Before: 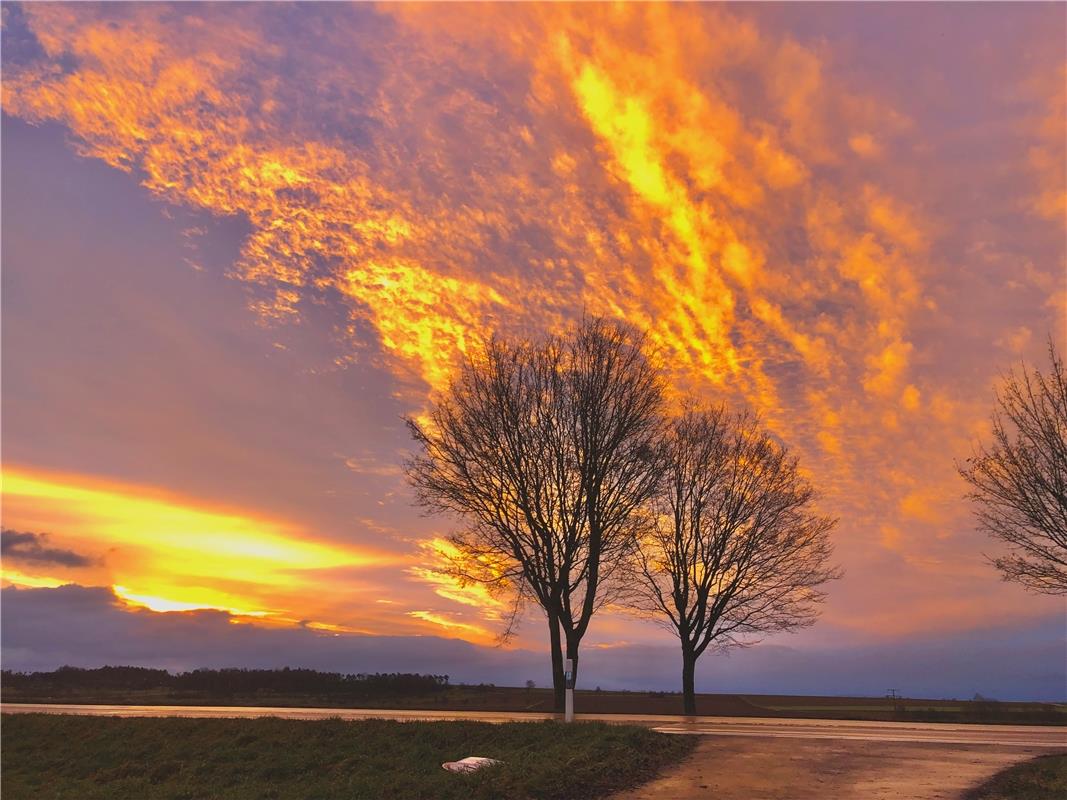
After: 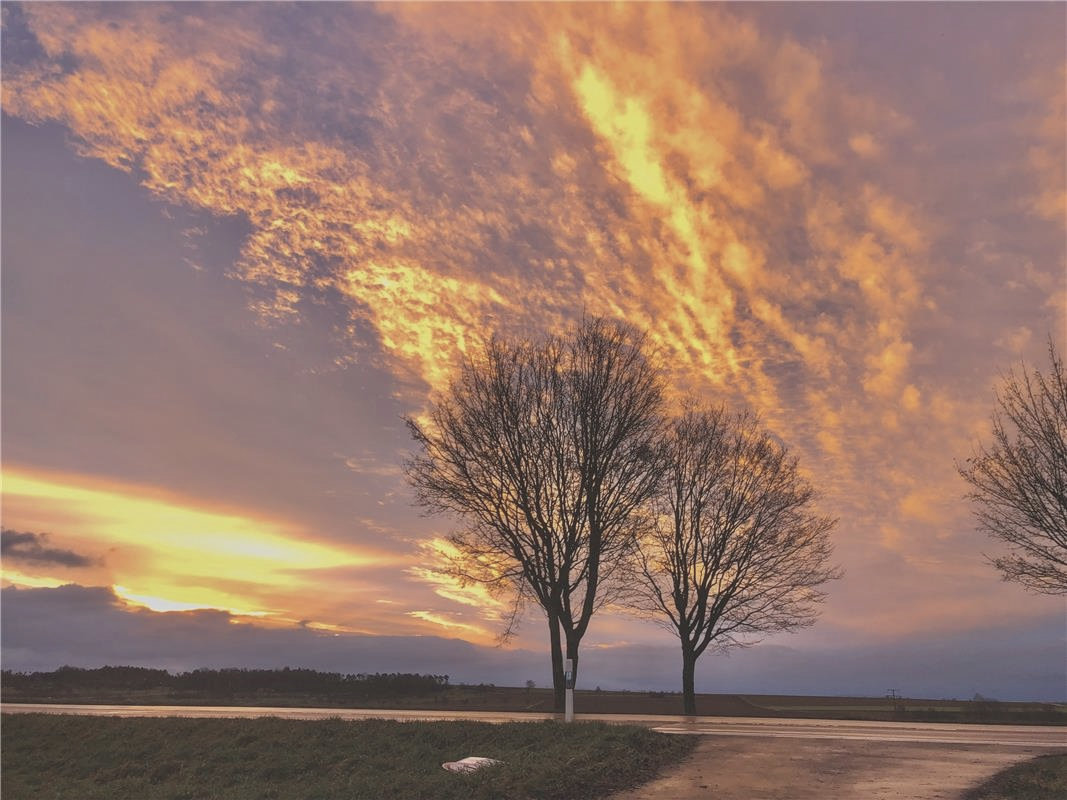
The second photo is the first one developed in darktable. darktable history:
contrast brightness saturation: contrast -0.251, saturation -0.442
local contrast: on, module defaults
exposure: exposure 0.125 EV, compensate exposure bias true, compensate highlight preservation false
shadows and highlights: radius 334.06, shadows 65.17, highlights 5.08, compress 87.34%, soften with gaussian
